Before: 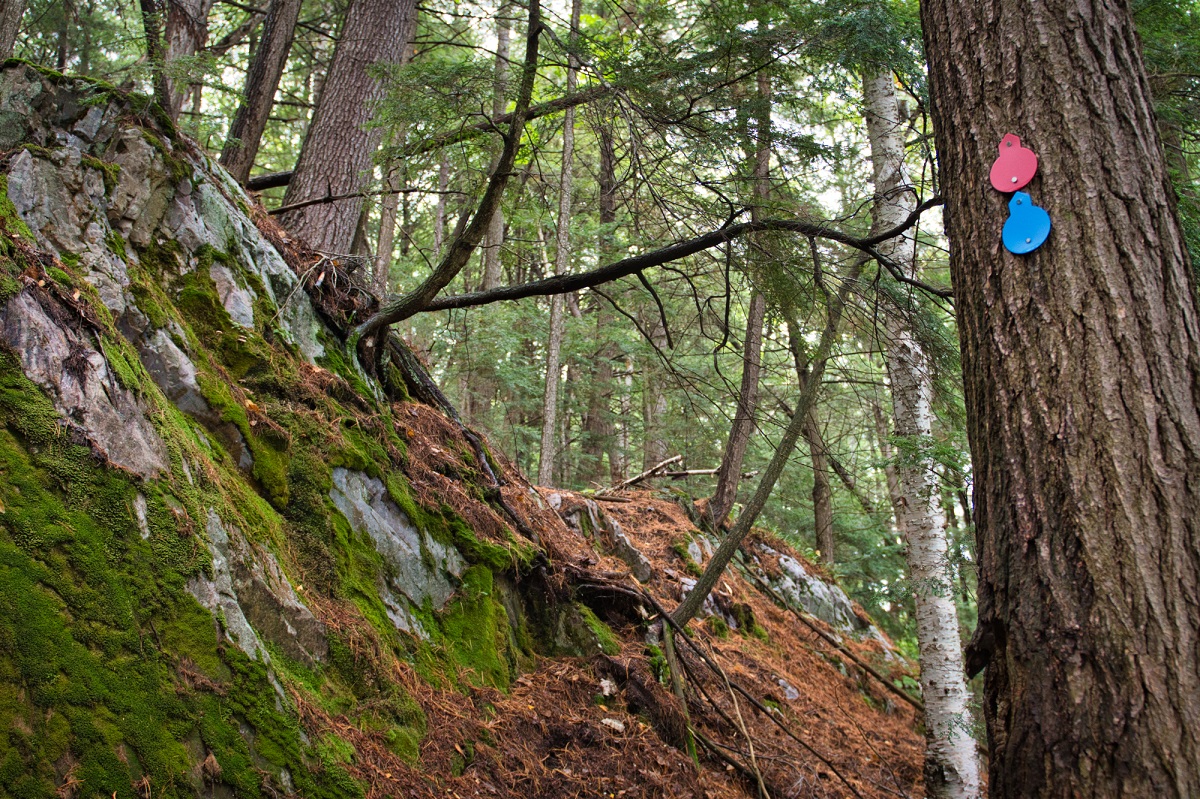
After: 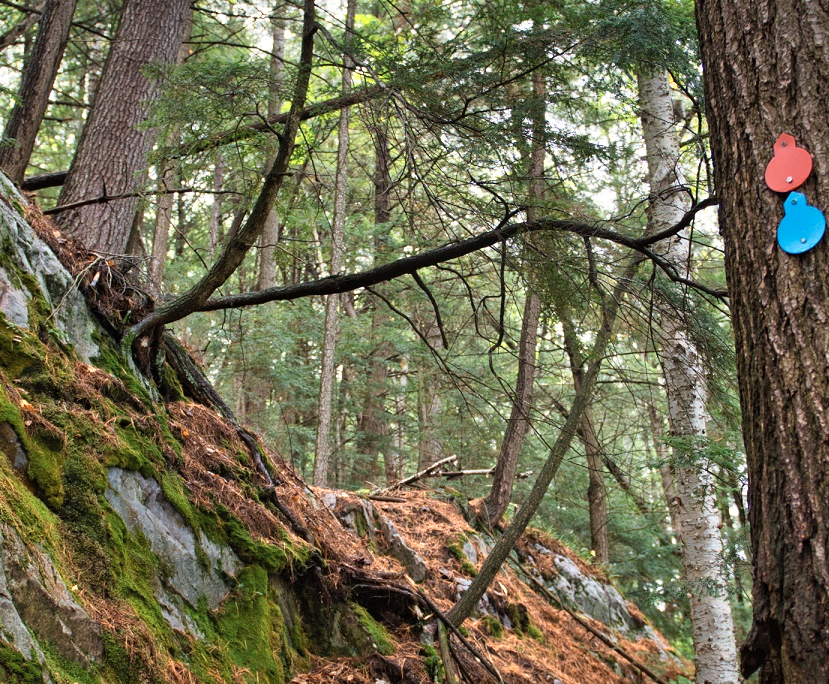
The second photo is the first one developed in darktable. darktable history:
color zones: curves: ch0 [(0.018, 0.548) (0.197, 0.654) (0.425, 0.447) (0.605, 0.658) (0.732, 0.579)]; ch1 [(0.105, 0.531) (0.224, 0.531) (0.386, 0.39) (0.618, 0.456) (0.732, 0.456) (0.956, 0.421)]; ch2 [(0.039, 0.583) (0.215, 0.465) (0.399, 0.544) (0.465, 0.548) (0.614, 0.447) (0.724, 0.43) (0.882, 0.623) (0.956, 0.632)]
crop: left 18.798%, right 12.054%, bottom 14.344%
